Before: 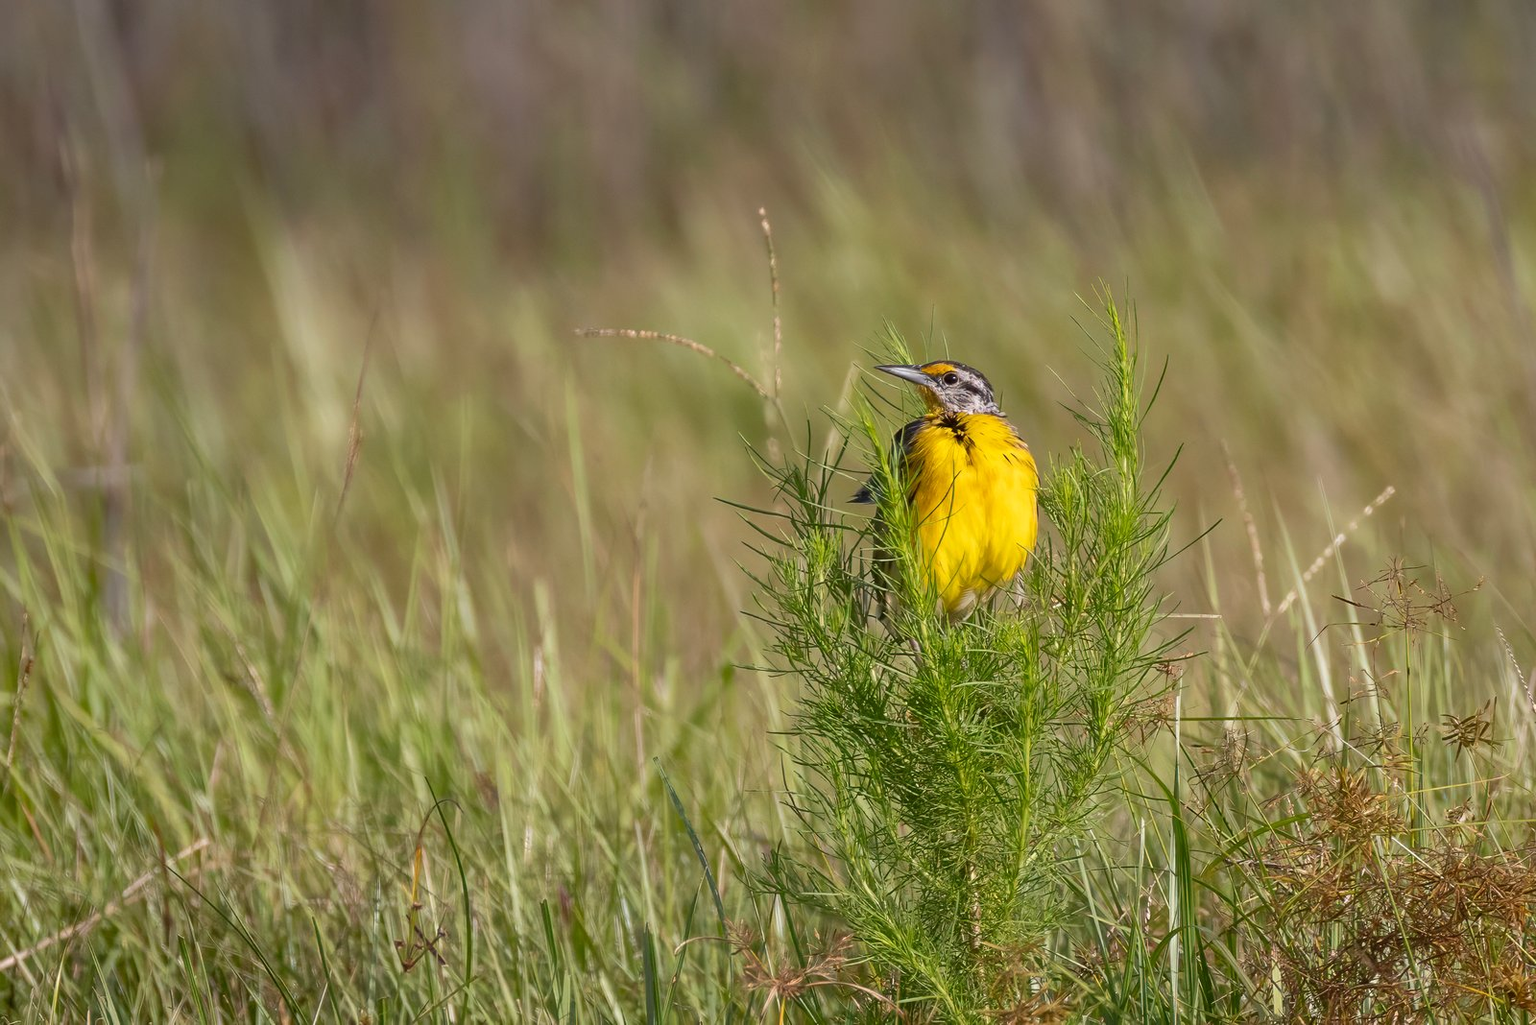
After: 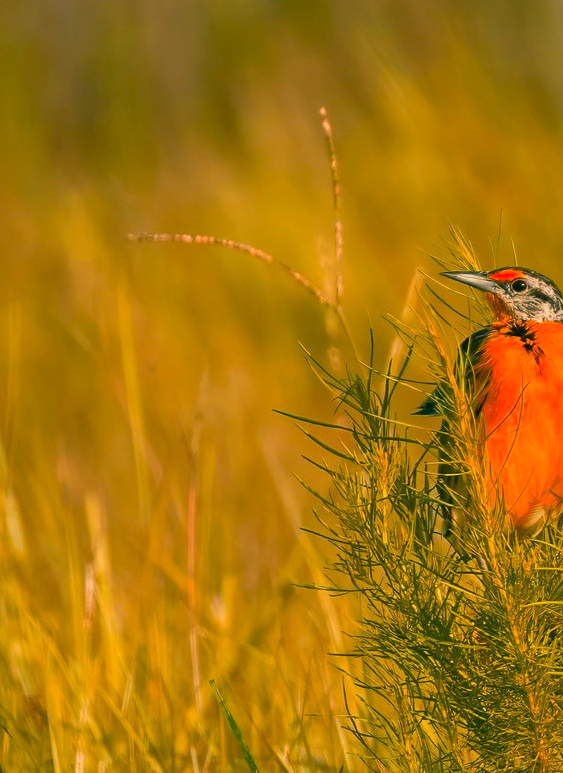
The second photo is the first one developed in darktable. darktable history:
color zones: curves: ch1 [(0.24, 0.629) (0.75, 0.5)]; ch2 [(0.255, 0.454) (0.745, 0.491)], mix 102.12%
crop and rotate: left 29.476%, top 10.214%, right 35.32%, bottom 17.333%
color correction: highlights a* 5.3, highlights b* 24.26, shadows a* -15.58, shadows b* 4.02
